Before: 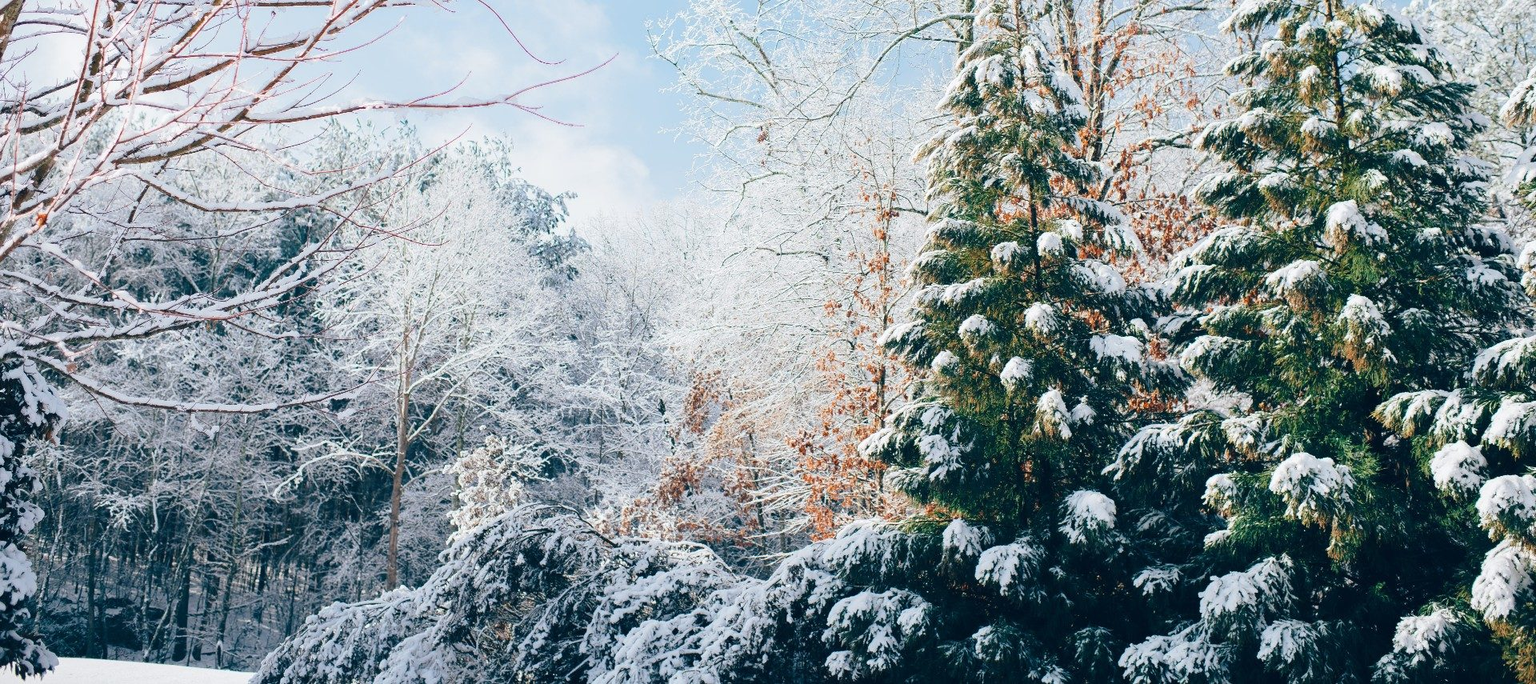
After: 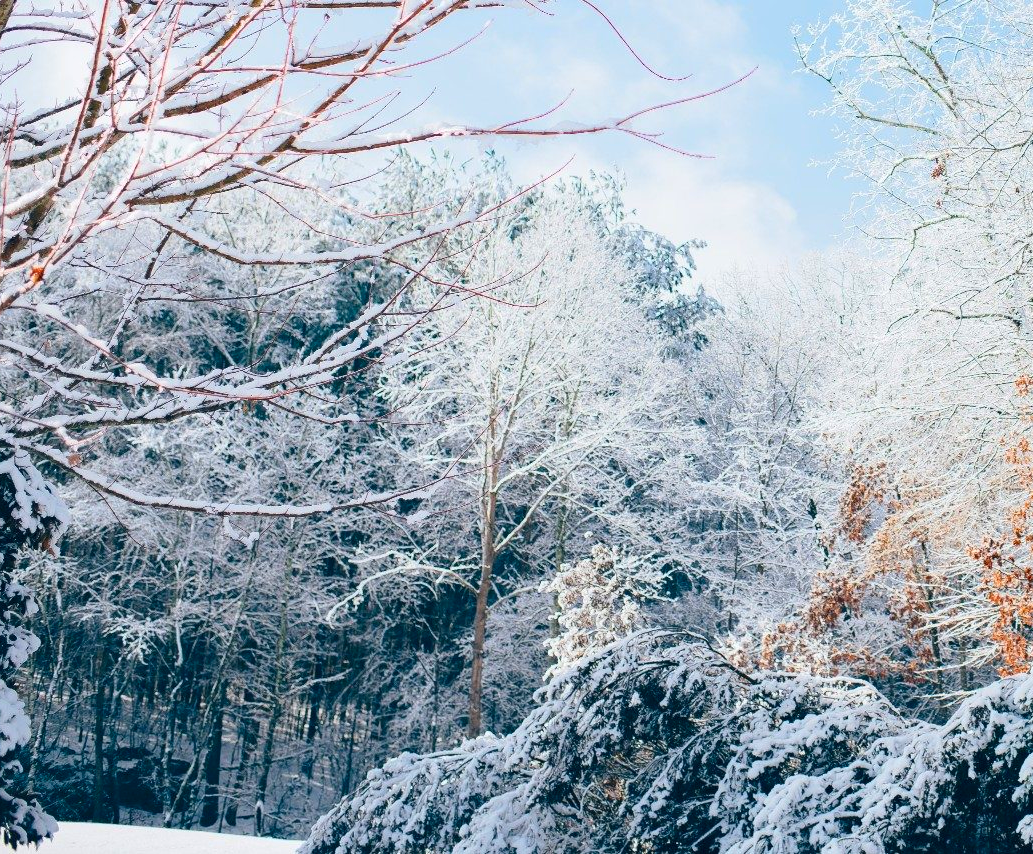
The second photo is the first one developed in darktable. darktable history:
crop: left 0.792%, right 45.369%, bottom 0.08%
contrast brightness saturation: contrast 0.092, saturation 0.265
